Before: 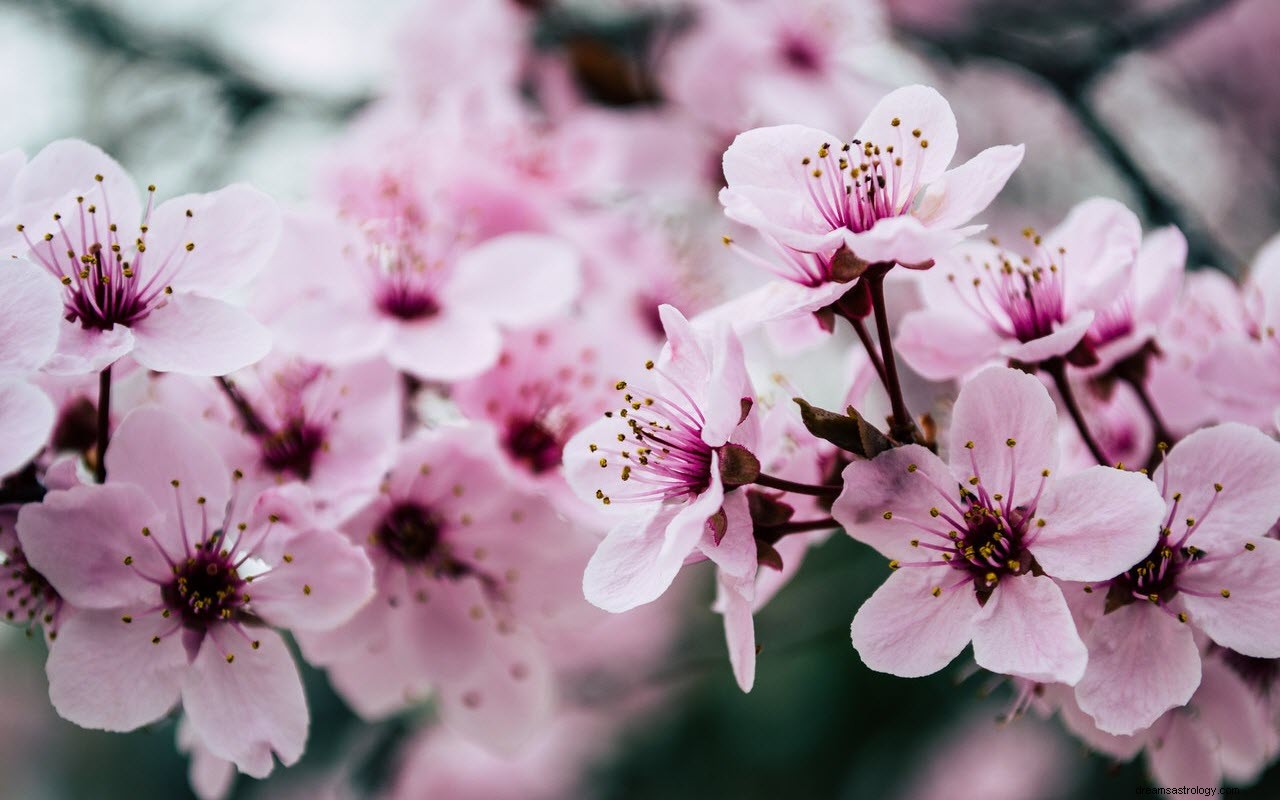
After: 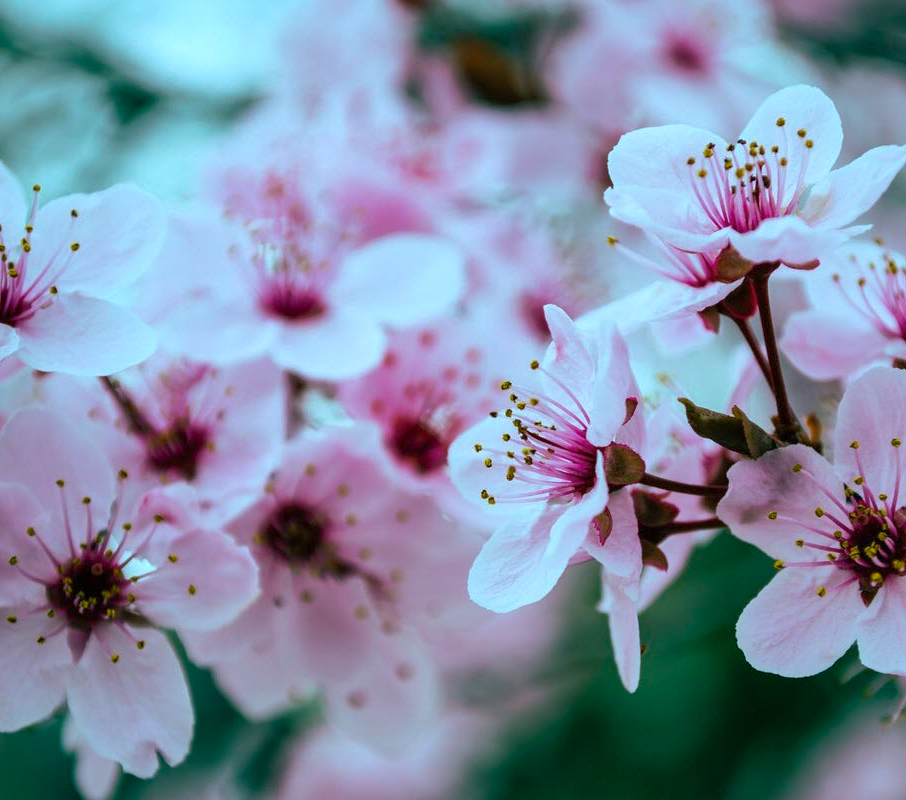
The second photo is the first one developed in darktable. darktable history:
shadows and highlights: on, module defaults
crop and rotate: left 9.061%, right 20.142%
color balance rgb: shadows lift › chroma 11.71%, shadows lift › hue 133.46°, highlights gain › chroma 4%, highlights gain › hue 200.2°, perceptual saturation grading › global saturation 18.05%
white balance: red 0.984, blue 1.059
